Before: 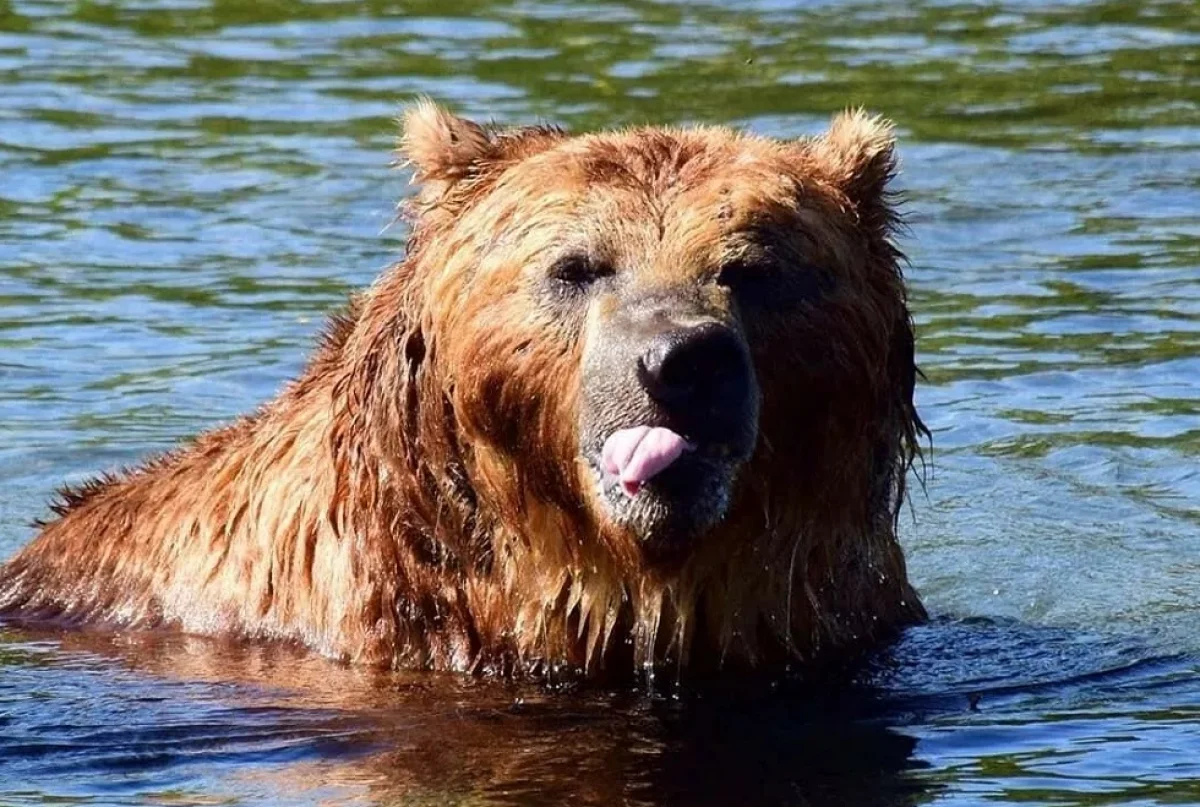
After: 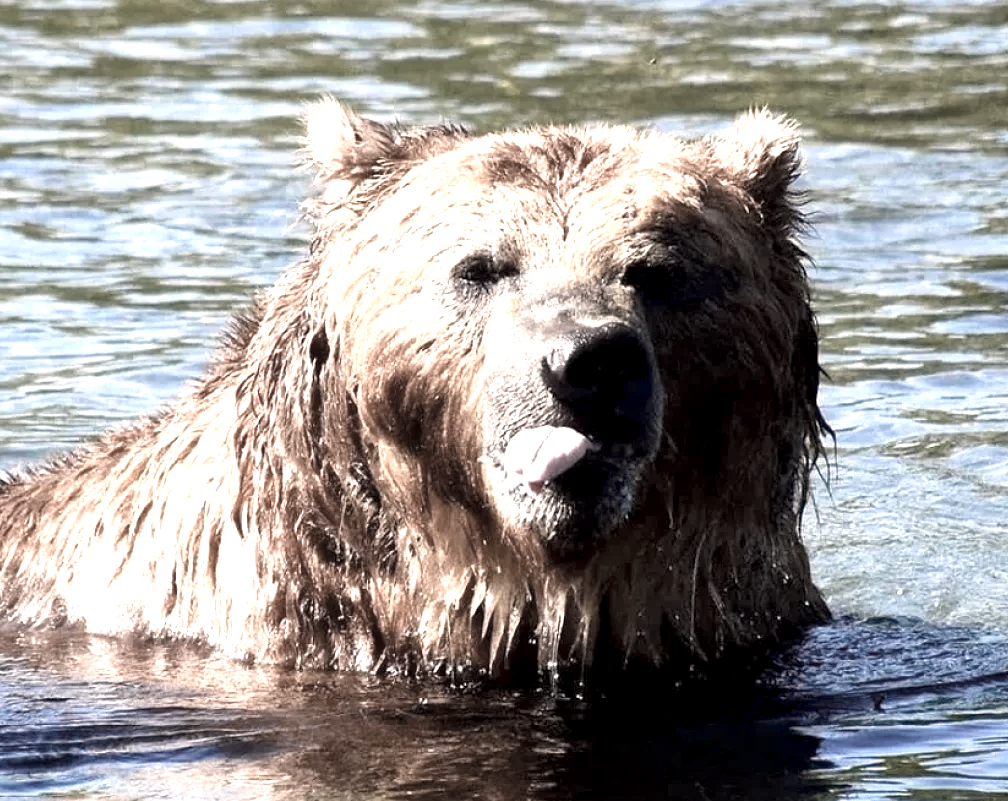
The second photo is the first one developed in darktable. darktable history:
levels: levels [0, 0.499, 1]
white balance: red 1.127, blue 0.943
exposure: black level correction 0.001, exposure 1 EV, compensate highlight preservation false
crop: left 8.026%, right 7.374%
color zones: curves: ch1 [(0.238, 0.163) (0.476, 0.2) (0.733, 0.322) (0.848, 0.134)]
local contrast: mode bilateral grid, contrast 20, coarseness 50, detail 120%, midtone range 0.2
